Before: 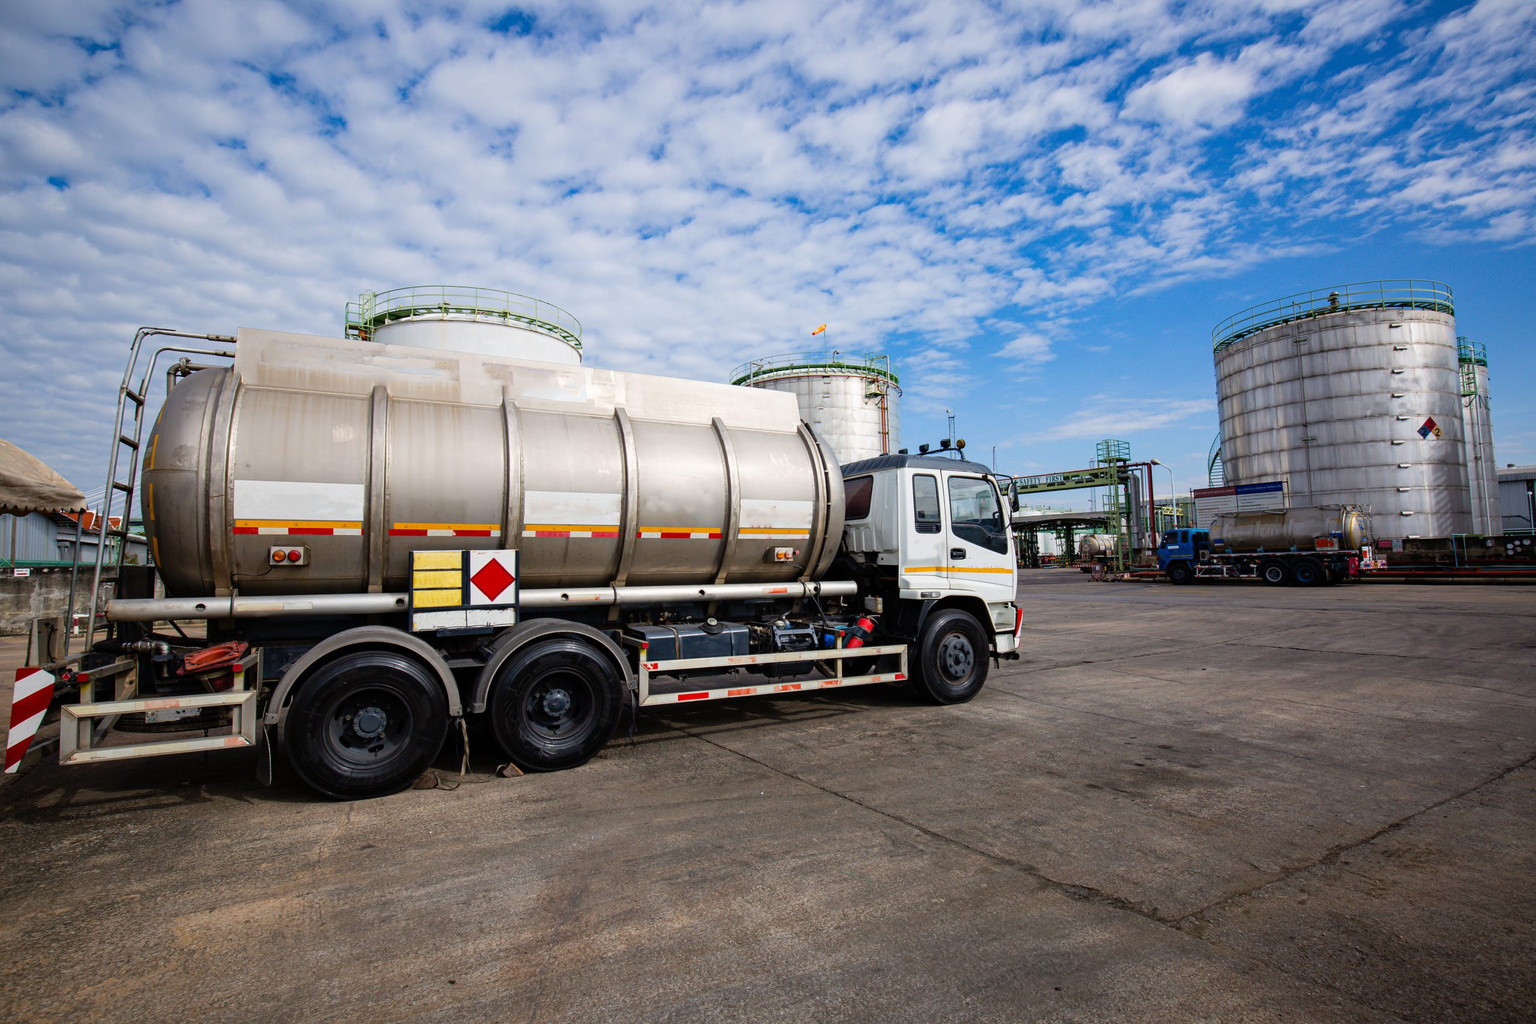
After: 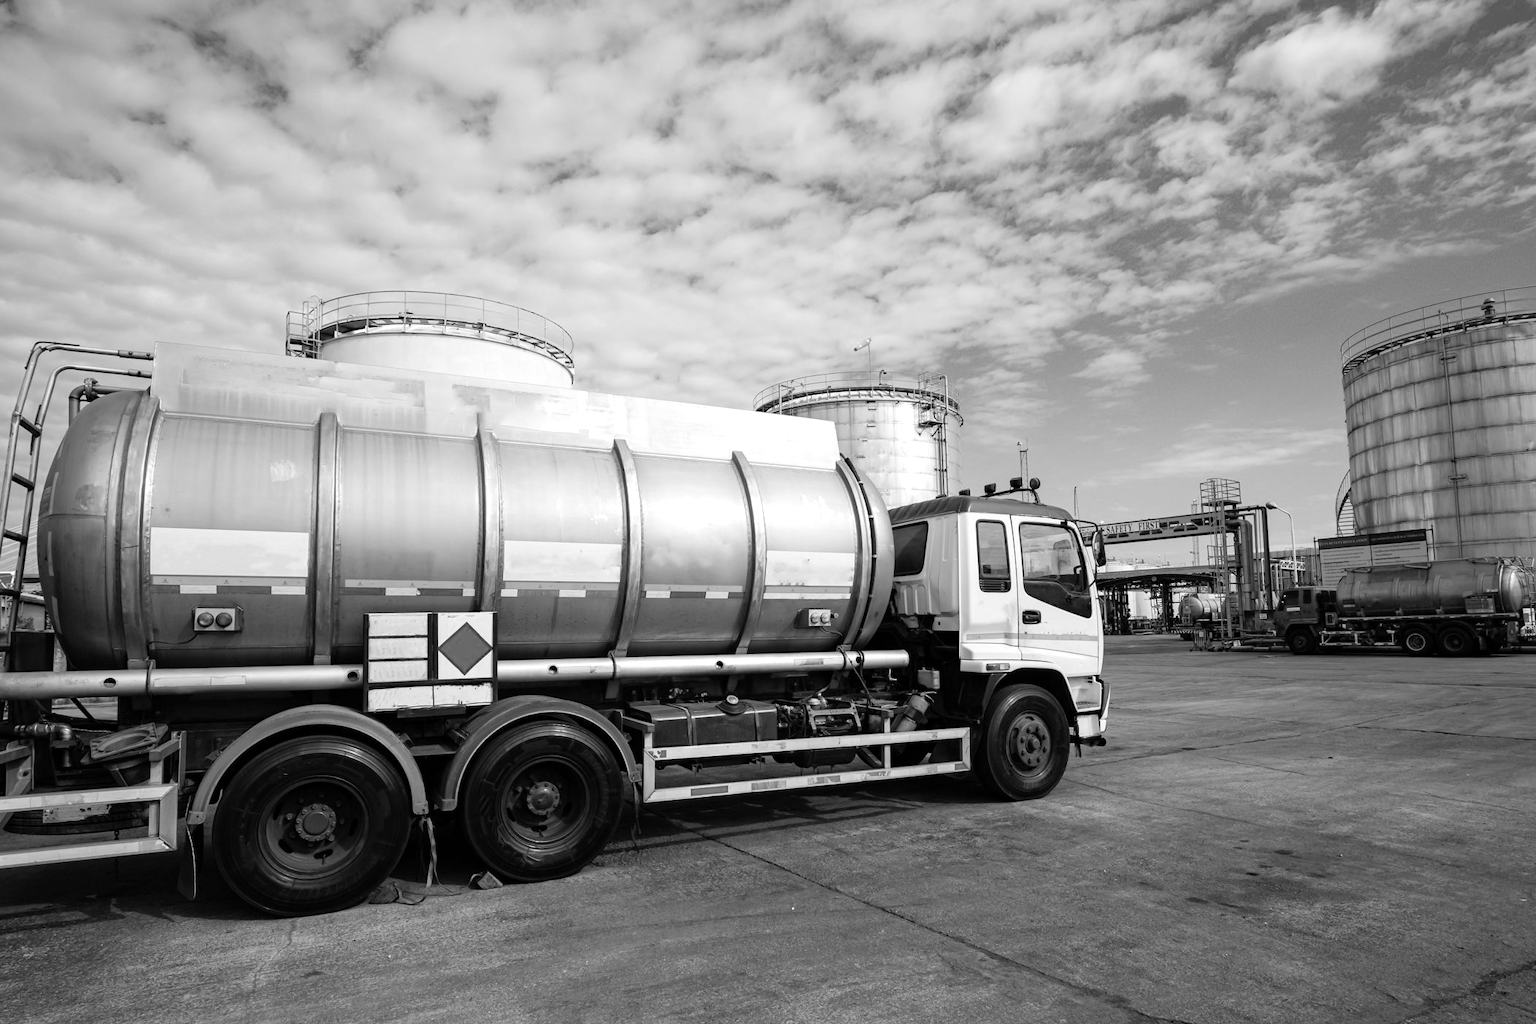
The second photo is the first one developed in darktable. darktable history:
crop and rotate: left 7.196%, top 4.574%, right 10.605%, bottom 13.178%
color correction: highlights a* -15.58, highlights b* 40, shadows a* -40, shadows b* -26.18
monochrome: a -6.99, b 35.61, size 1.4
exposure: exposure 0.258 EV, compensate highlight preservation false
